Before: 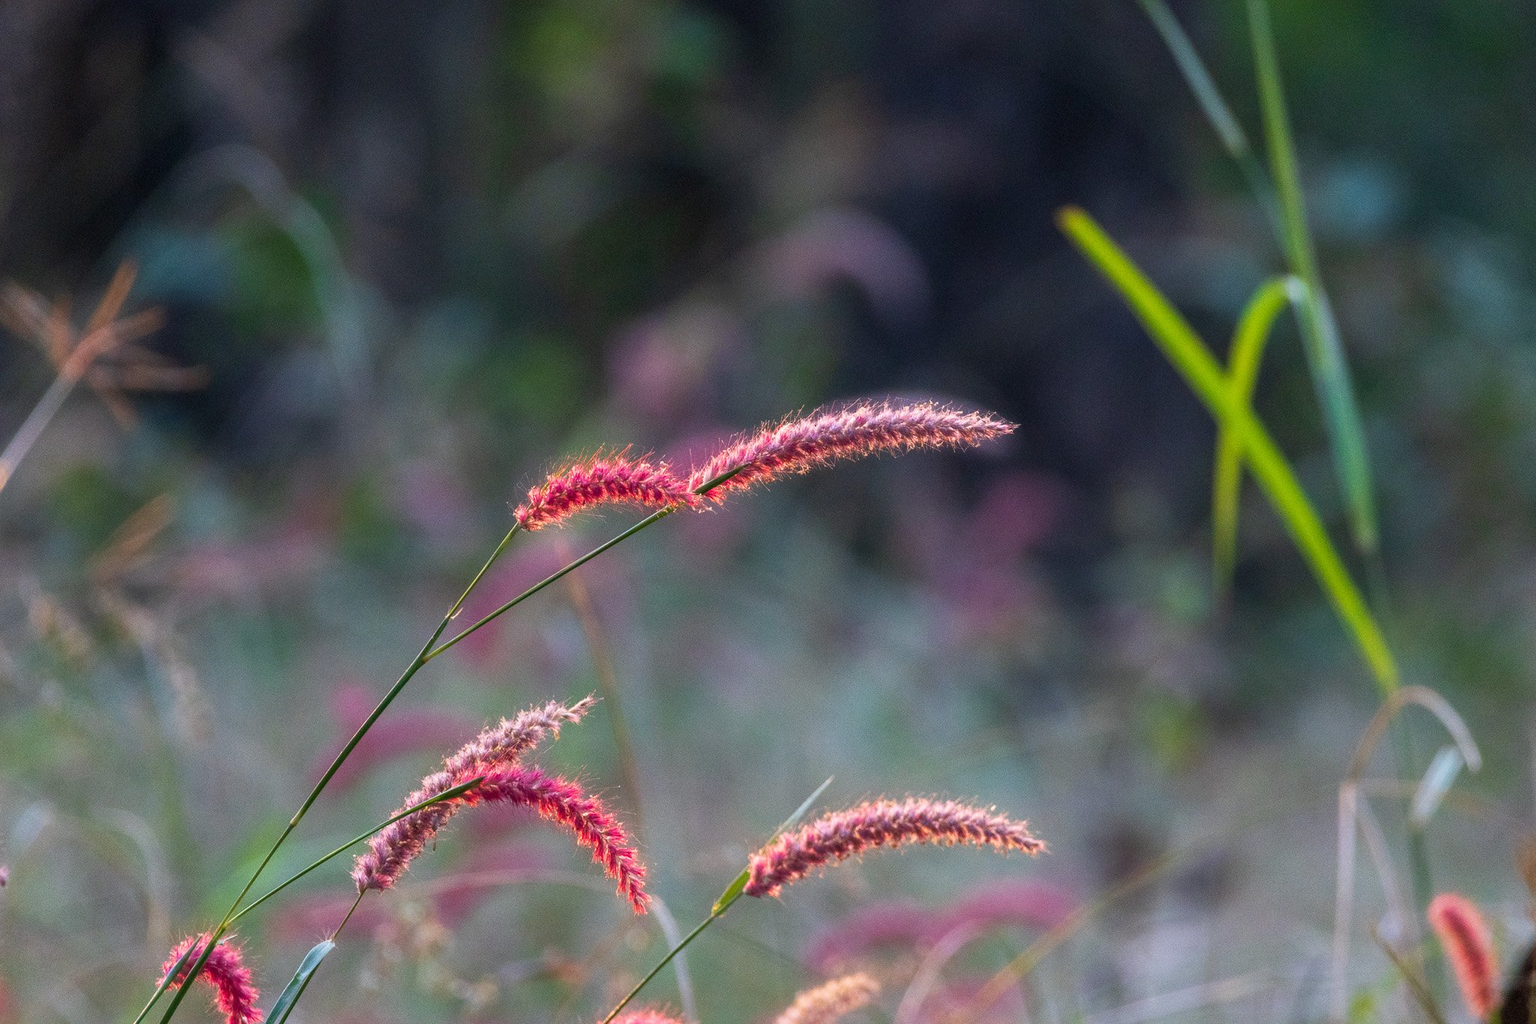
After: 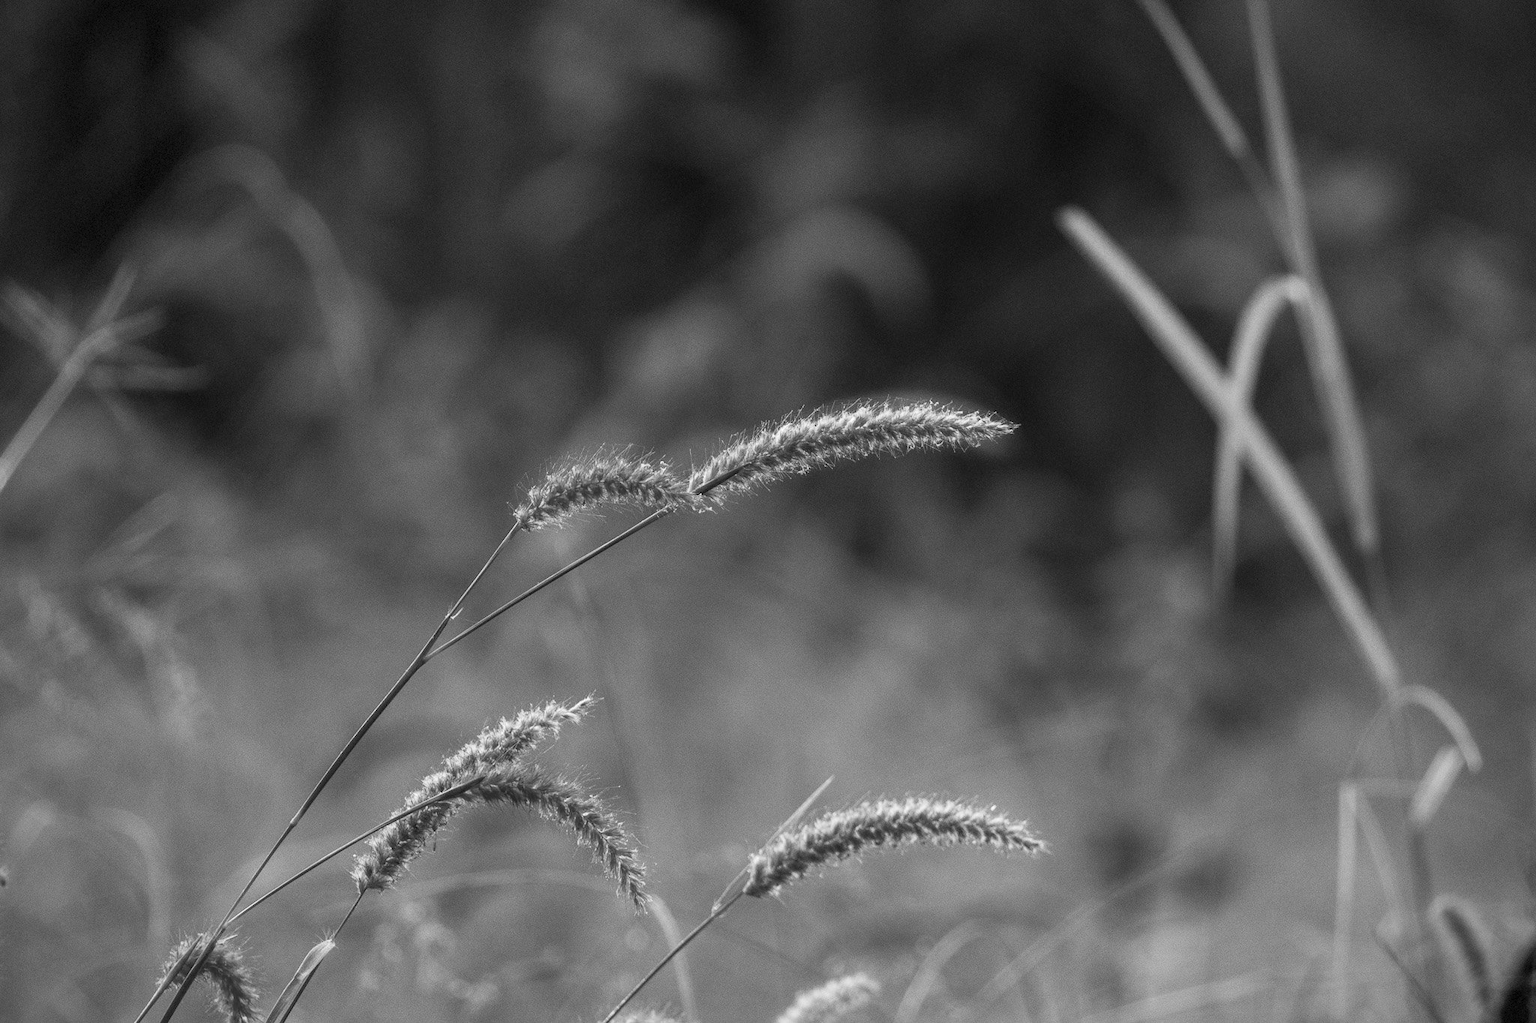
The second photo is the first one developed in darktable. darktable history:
white balance: red 1.029, blue 0.92
vignetting: dithering 8-bit output, unbound false
color balance: mode lift, gamma, gain (sRGB), lift [0.997, 0.979, 1.021, 1.011], gamma [1, 1.084, 0.916, 0.998], gain [1, 0.87, 1.13, 1.101], contrast 4.55%, contrast fulcrum 38.24%, output saturation 104.09%
monochrome: a 30.25, b 92.03
